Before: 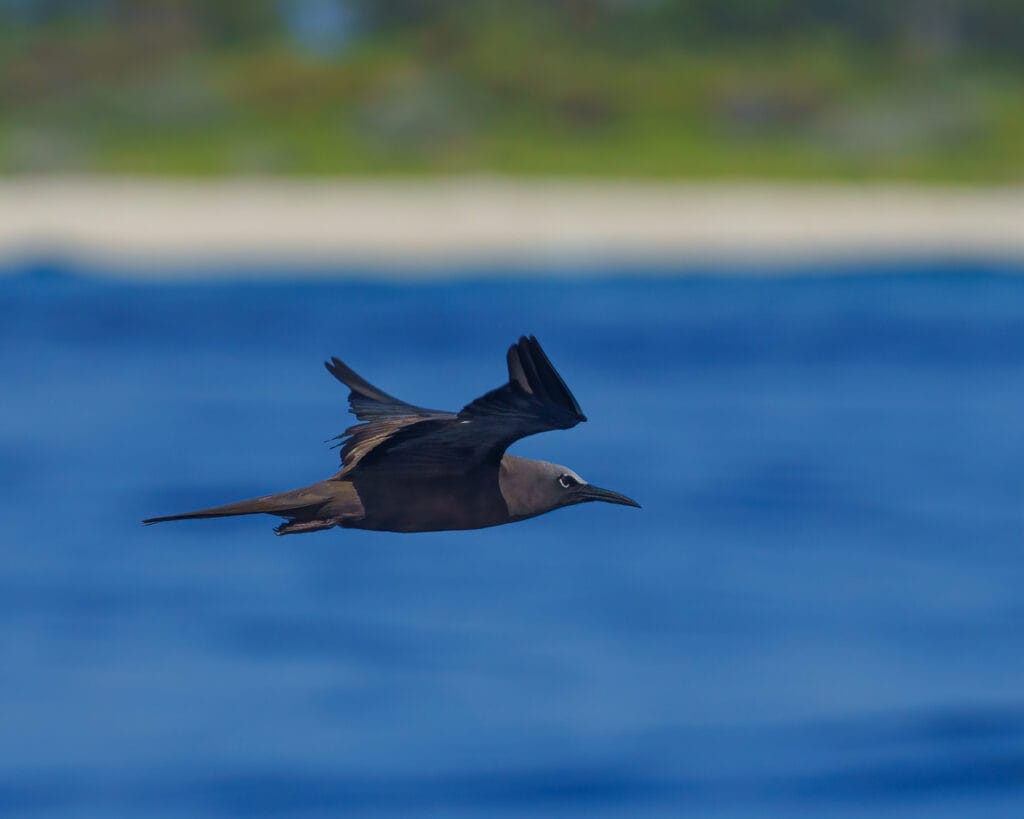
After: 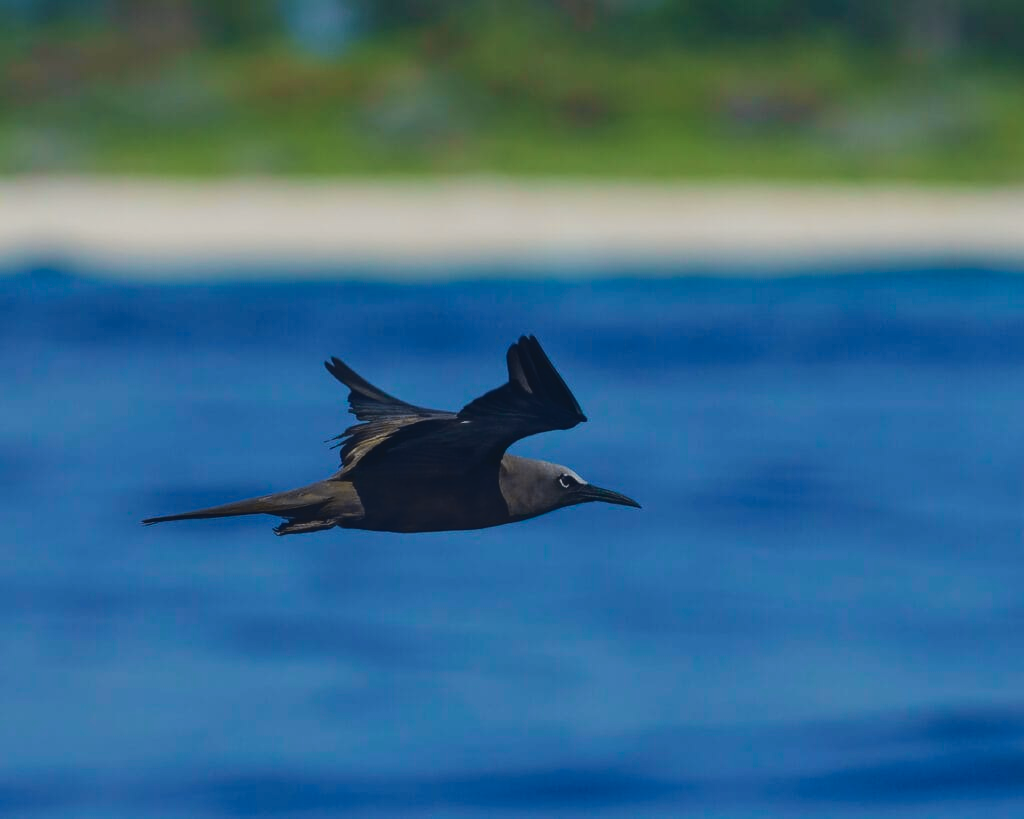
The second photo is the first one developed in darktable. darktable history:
color zones: curves: ch1 [(0.077, 0.436) (0.25, 0.5) (0.75, 0.5)]
exposure: black level correction 0.001, exposure -0.2 EV, compensate highlight preservation false
tone curve: curves: ch0 [(0, 0.056) (0.049, 0.073) (0.155, 0.127) (0.33, 0.331) (0.432, 0.46) (0.601, 0.655) (0.843, 0.876) (1, 0.965)]; ch1 [(0, 0) (0.339, 0.334) (0.445, 0.419) (0.476, 0.454) (0.497, 0.494) (0.53, 0.511) (0.557, 0.549) (0.613, 0.614) (0.728, 0.729) (1, 1)]; ch2 [(0, 0) (0.327, 0.318) (0.417, 0.426) (0.46, 0.453) (0.502, 0.5) (0.526, 0.52) (0.54, 0.543) (0.606, 0.61) (0.74, 0.716) (1, 1)], color space Lab, independent channels, preserve colors none
